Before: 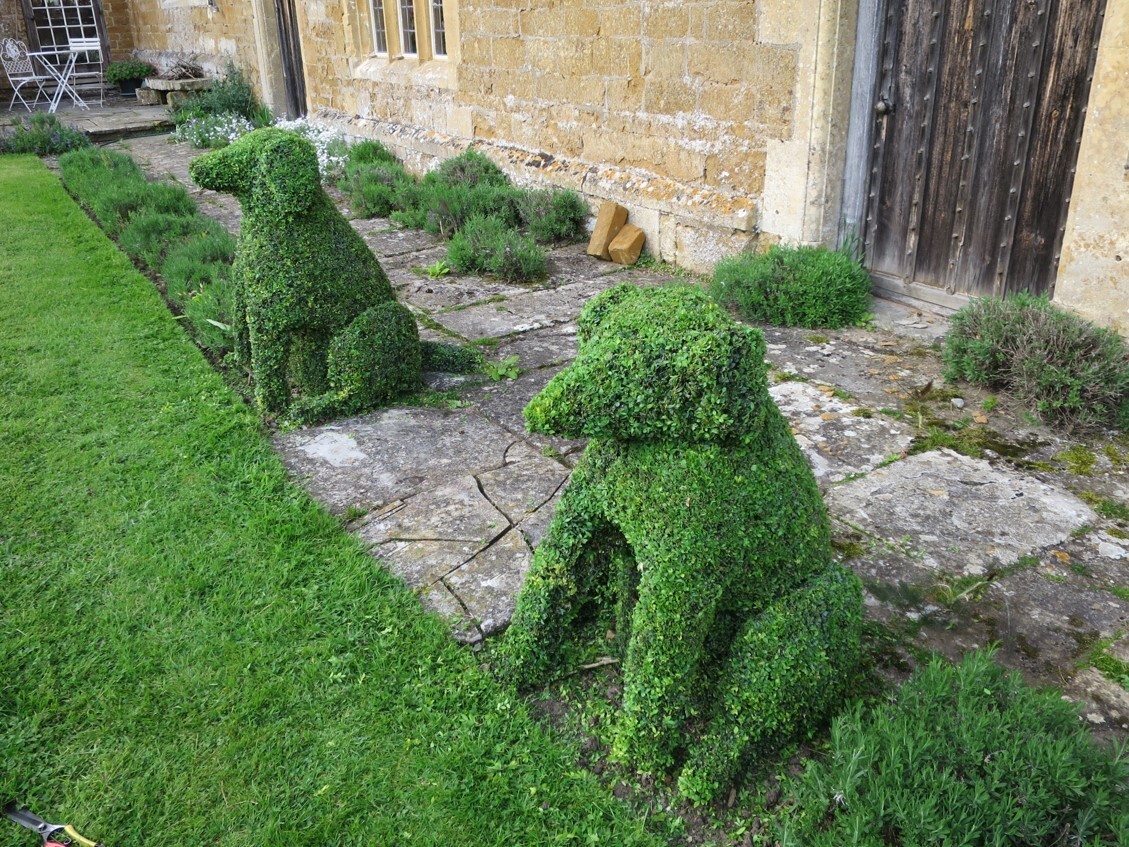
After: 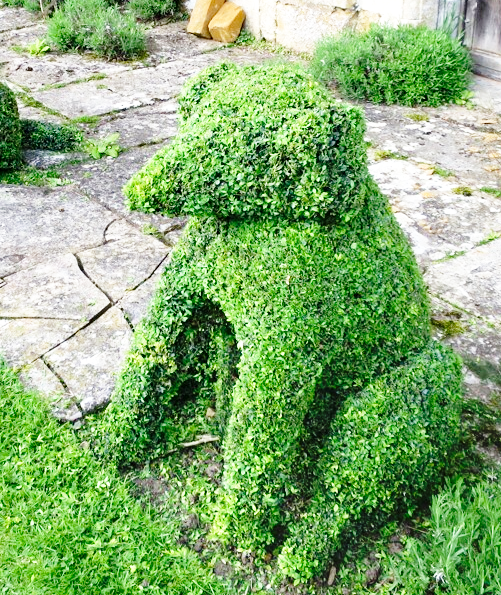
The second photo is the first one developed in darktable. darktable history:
crop: left 35.432%, top 26.233%, right 20.145%, bottom 3.432%
base curve: curves: ch0 [(0, 0) (0.028, 0.03) (0.105, 0.232) (0.387, 0.748) (0.754, 0.968) (1, 1)], fusion 1, exposure shift 0.576, preserve colors none
